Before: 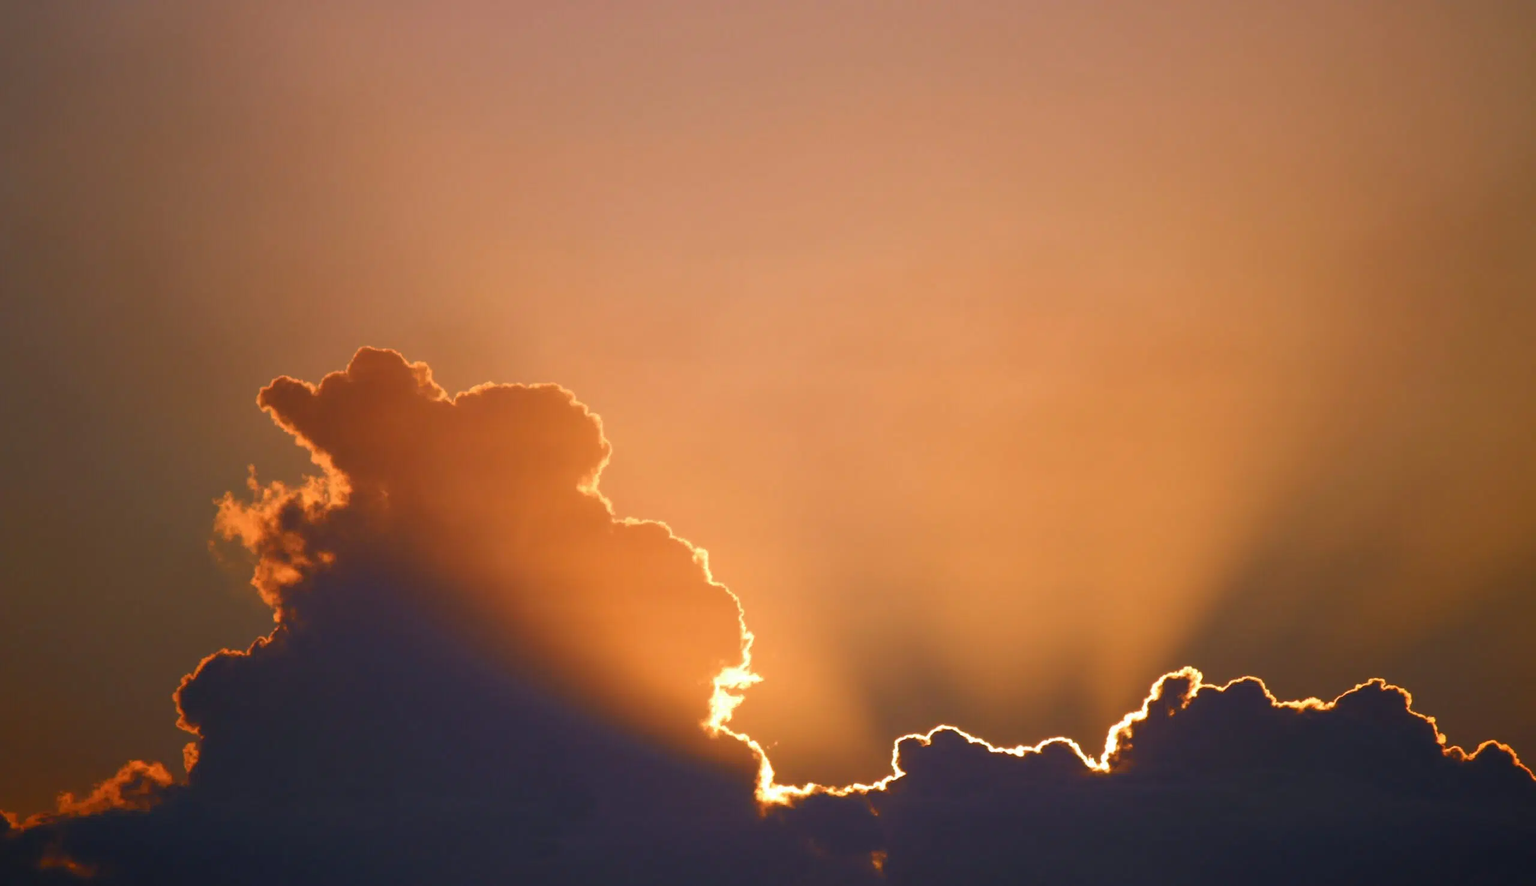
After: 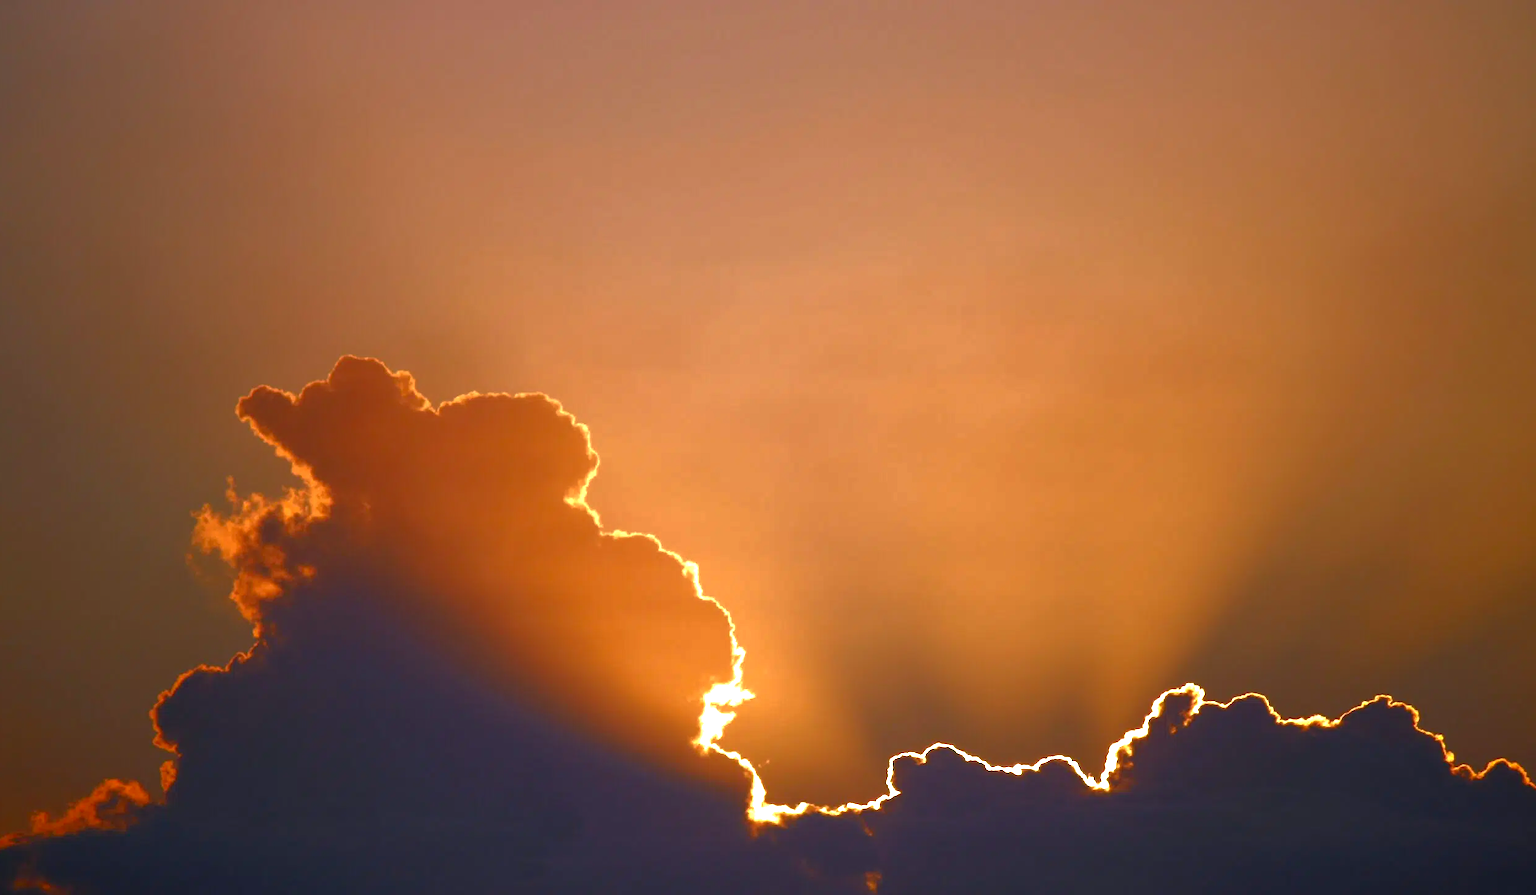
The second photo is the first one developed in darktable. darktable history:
exposure: exposure 0.74 EV, compensate highlight preservation false
crop and rotate: left 1.774%, right 0.633%, bottom 1.28%
contrast brightness saturation: contrast 0.04, saturation 0.16
base curve: curves: ch0 [(0, 0) (0.826, 0.587) (1, 1)]
